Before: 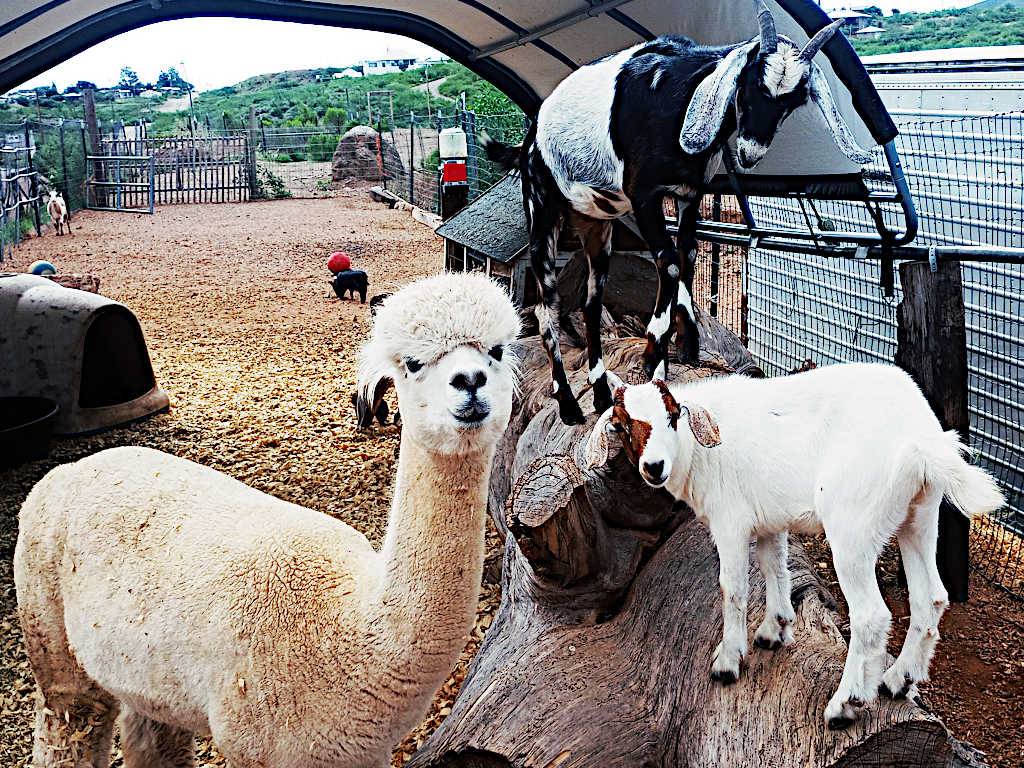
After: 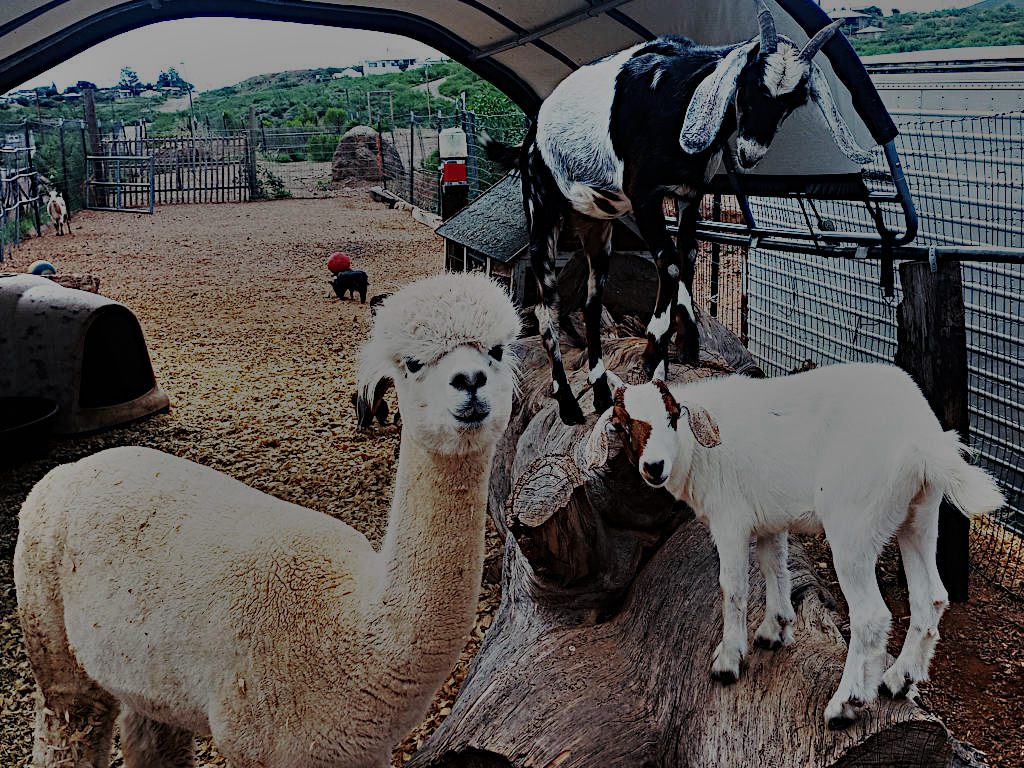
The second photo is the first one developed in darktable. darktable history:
exposure: exposure -1.98 EV, compensate highlight preservation false
shadows and highlights: shadows 49.24, highlights -42.34, soften with gaussian
